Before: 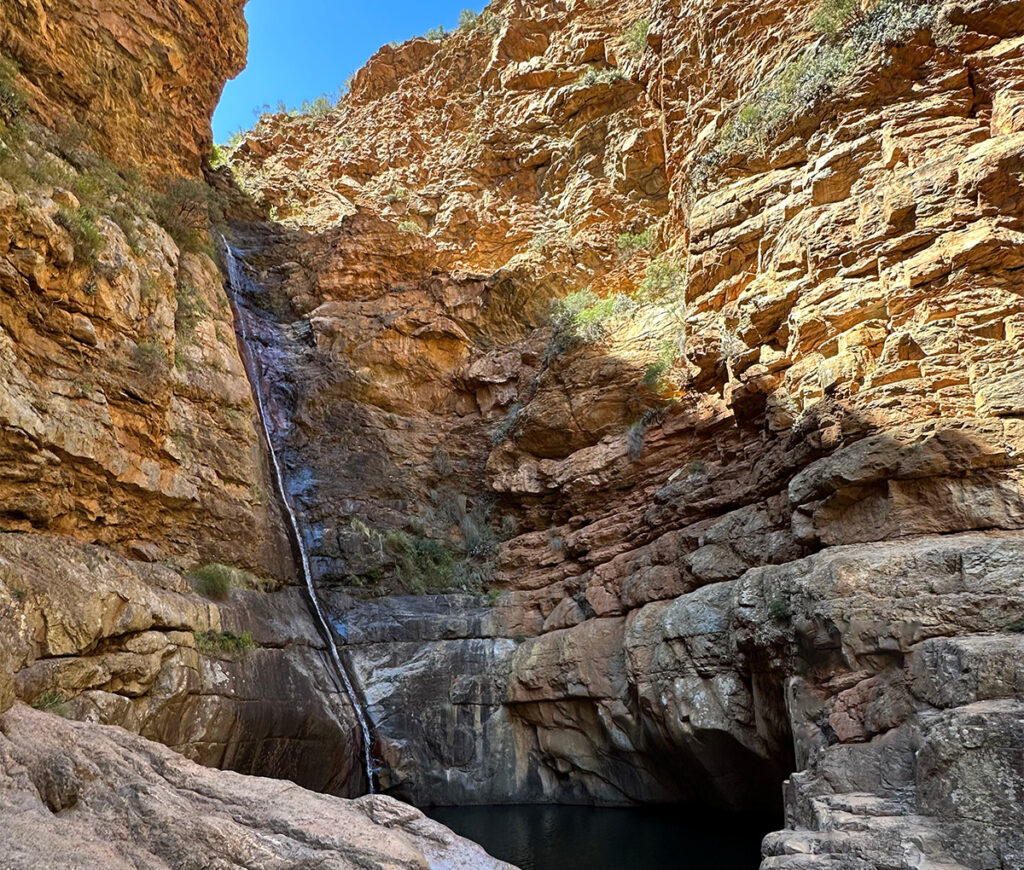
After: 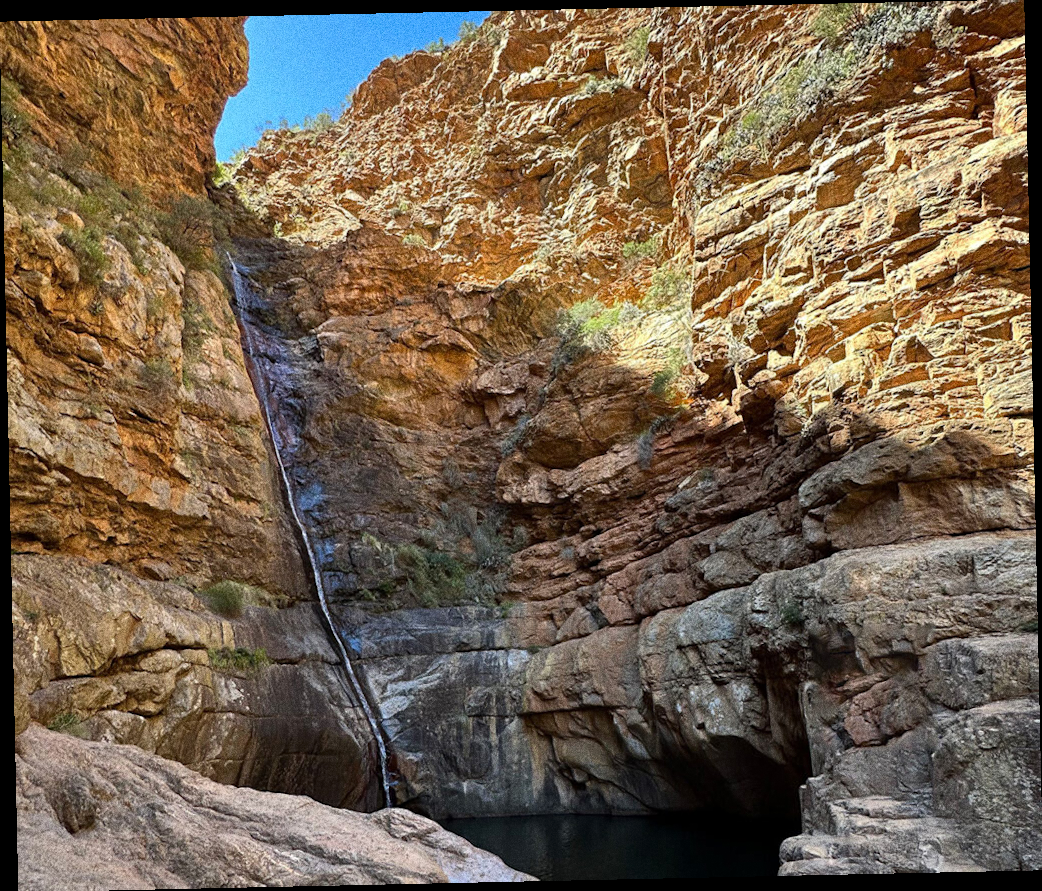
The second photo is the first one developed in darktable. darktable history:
grain: coarseness 0.09 ISO, strength 40%
rotate and perspective: rotation -1.24°, automatic cropping off
